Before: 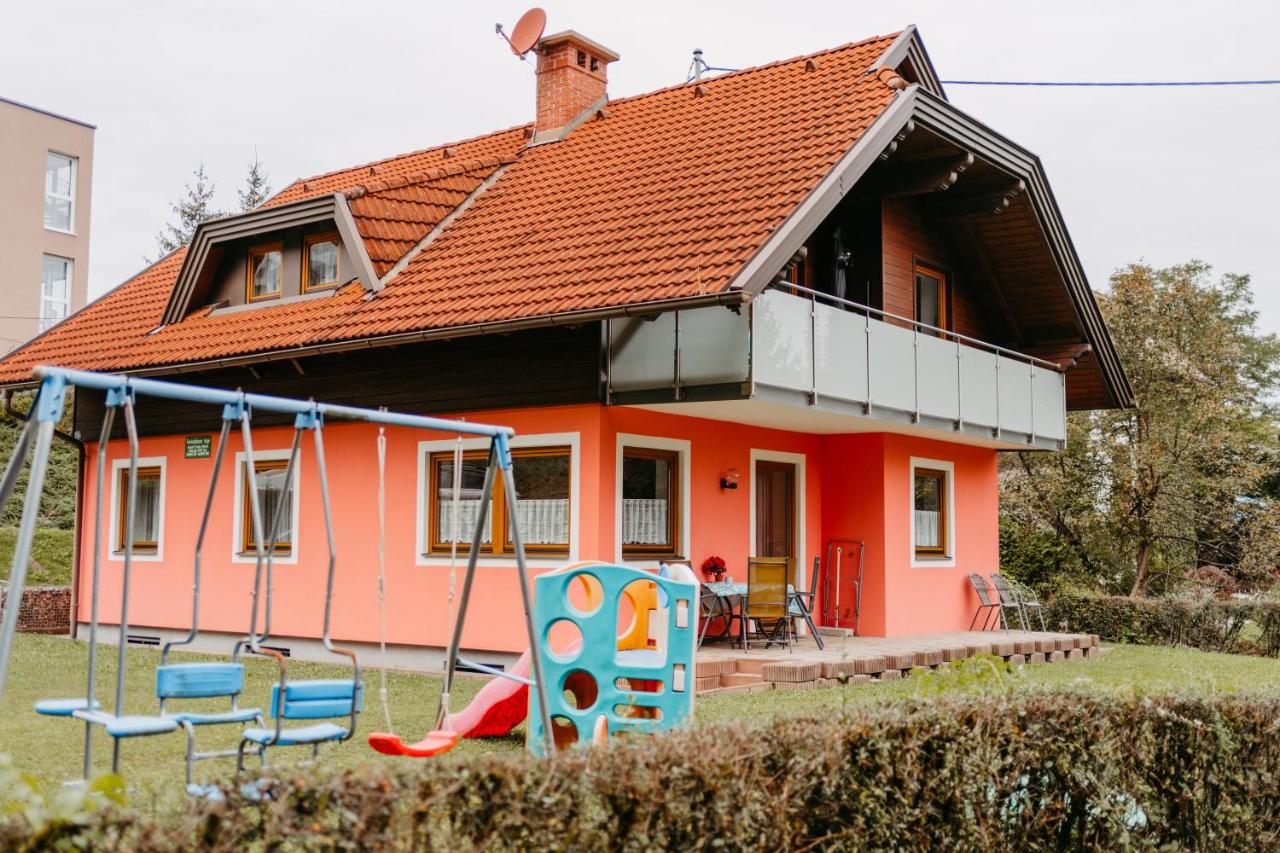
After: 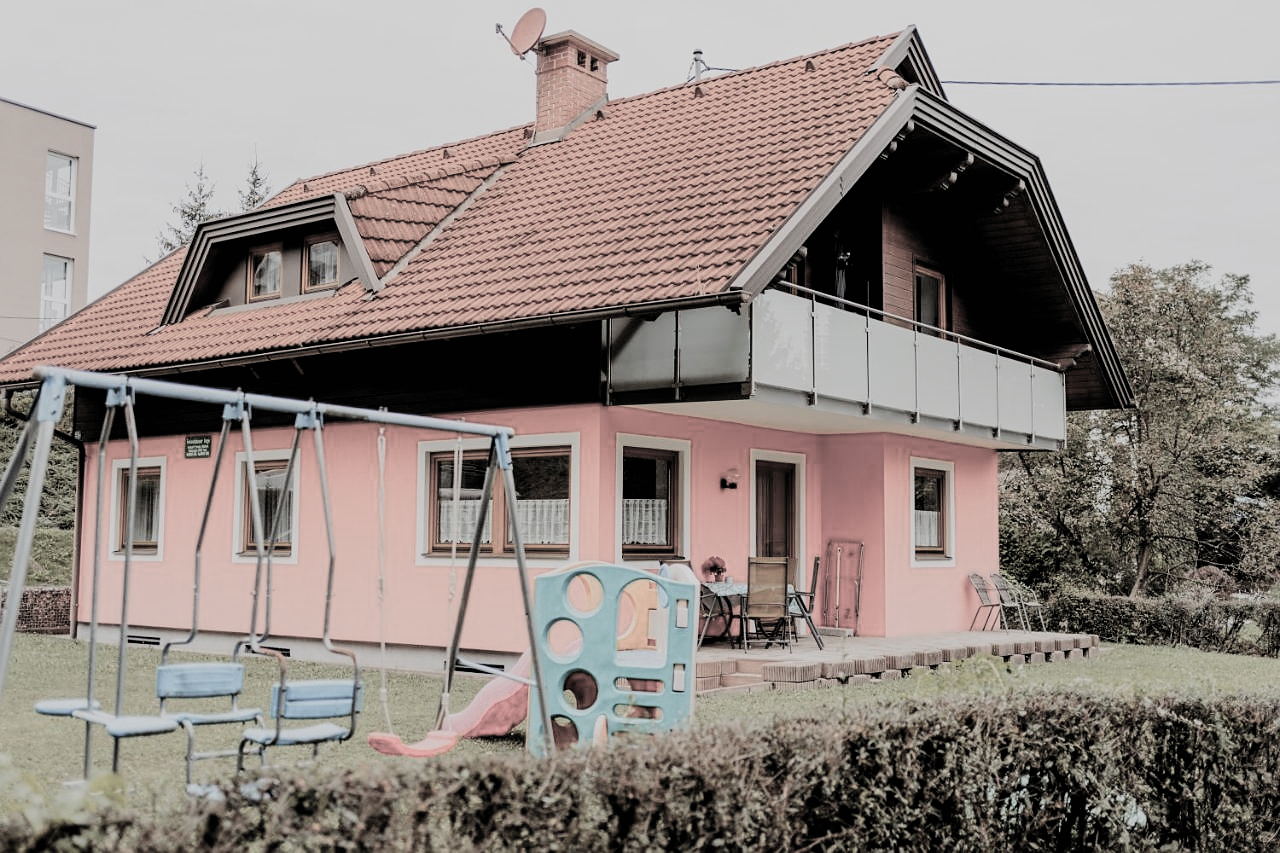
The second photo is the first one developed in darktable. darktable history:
sharpen: radius 1.045
filmic rgb: black relative exposure -5.07 EV, white relative exposure 3.97 EV, hardness 2.89, contrast 1.201, highlights saturation mix -29.89%, color science v5 (2021), contrast in shadows safe, contrast in highlights safe
